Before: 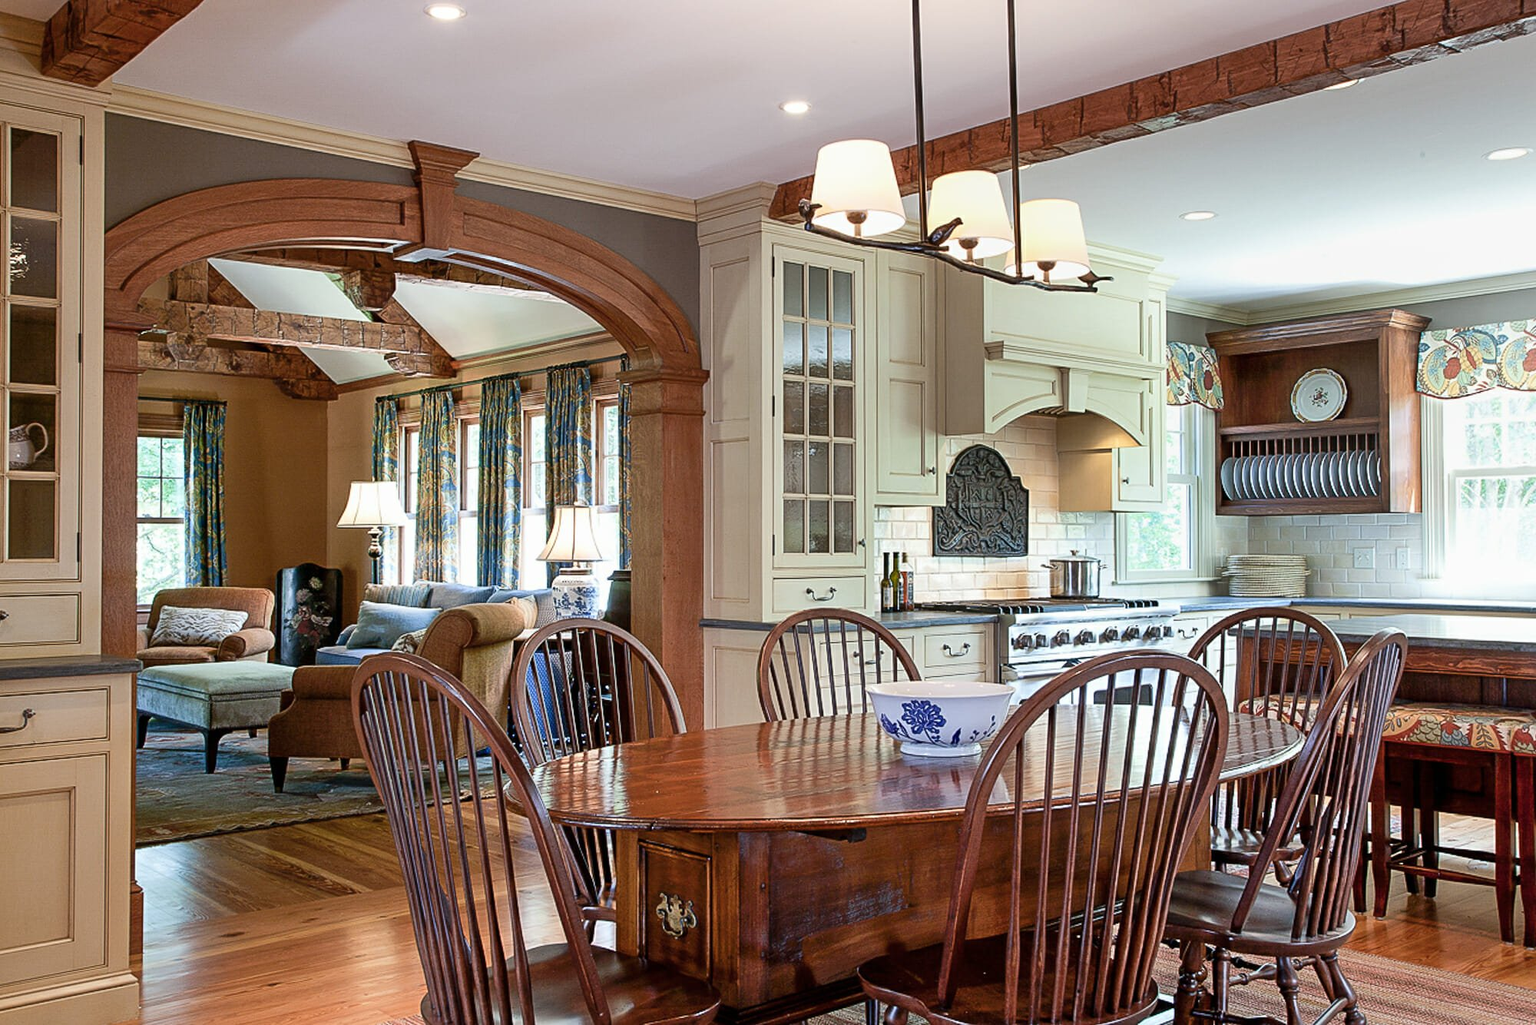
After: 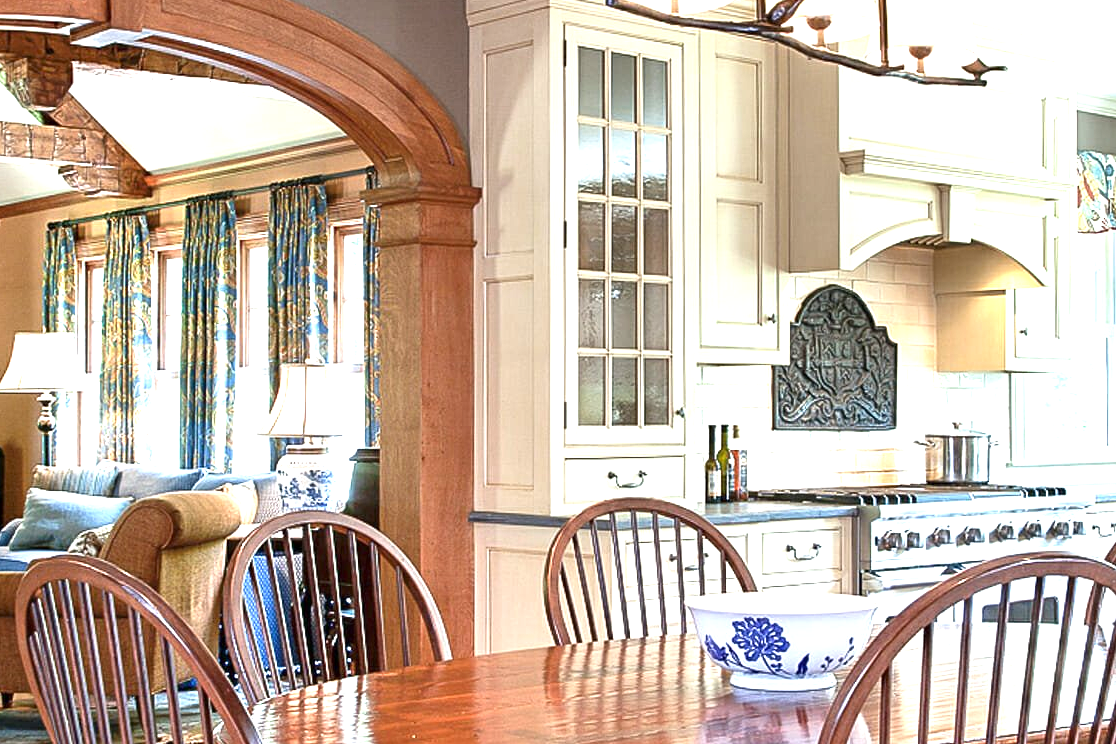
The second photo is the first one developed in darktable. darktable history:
crop and rotate: left 22.13%, top 22.054%, right 22.026%, bottom 22.102%
exposure: exposure 1.16 EV, compensate exposure bias true, compensate highlight preservation false
